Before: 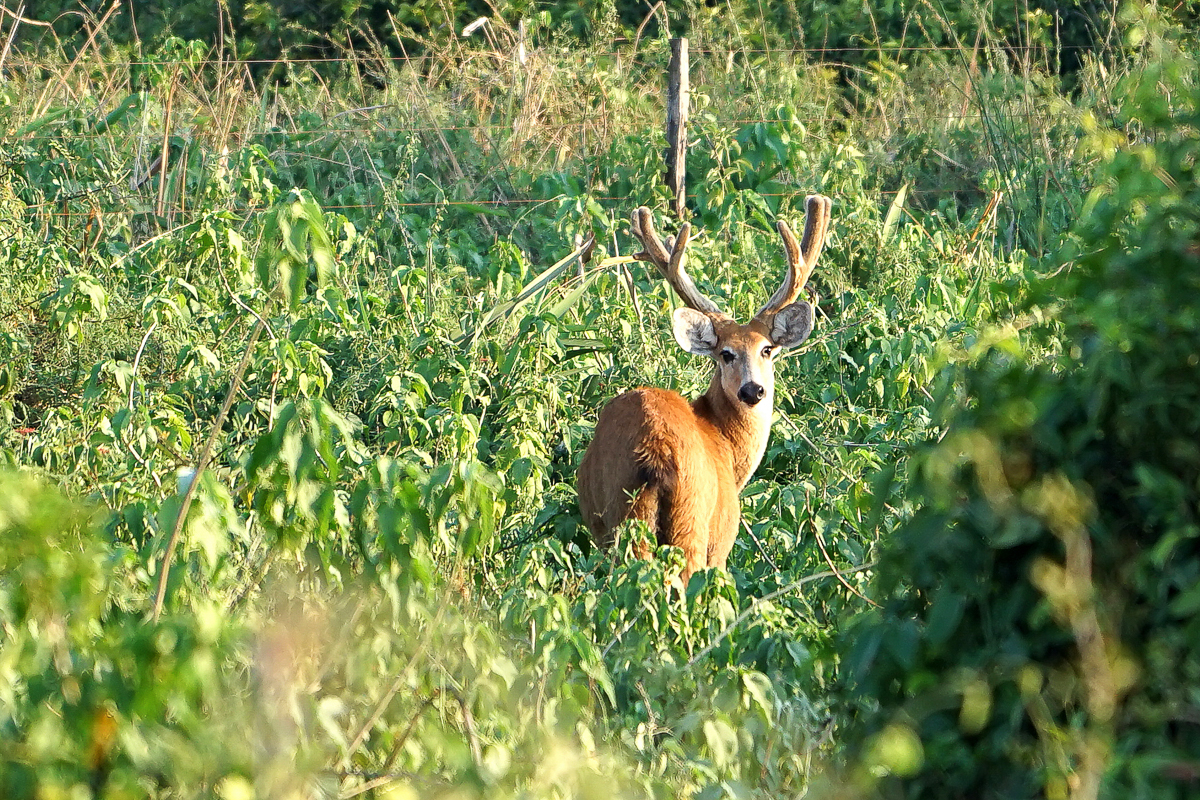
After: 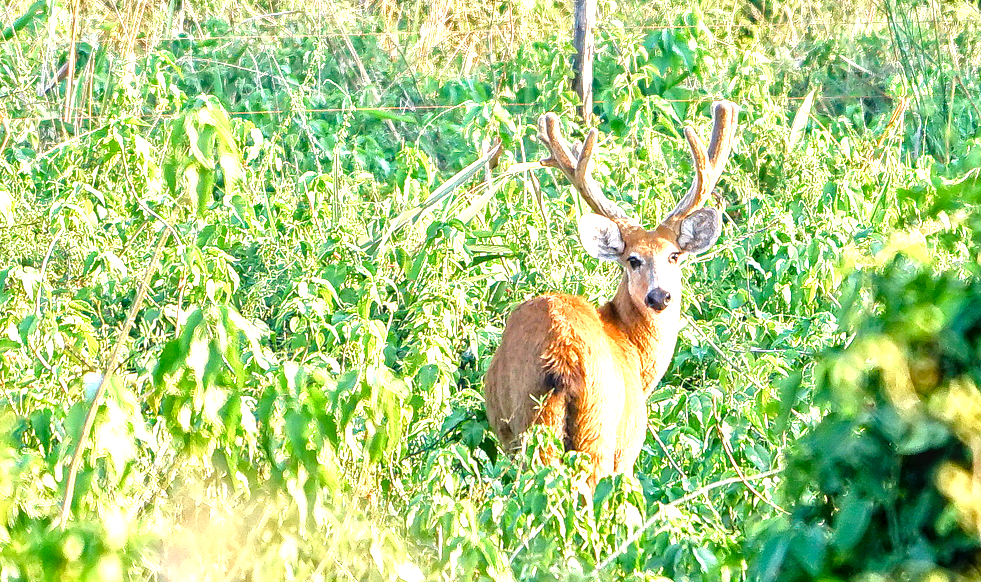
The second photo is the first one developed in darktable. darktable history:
tone equalizer: -7 EV 0.163 EV, -6 EV 0.603 EV, -5 EV 1.12 EV, -4 EV 1.3 EV, -3 EV 1.18 EV, -2 EV 0.6 EV, -1 EV 0.152 EV, mask exposure compensation -0.512 EV
local contrast: on, module defaults
crop: left 7.778%, top 11.789%, right 10.433%, bottom 15.4%
color balance rgb: shadows lift › chroma 2.053%, shadows lift › hue 249.75°, highlights gain › chroma 1.47%, highlights gain › hue 306.74°, perceptual saturation grading › global saturation 20%, perceptual saturation grading › highlights -49.523%, perceptual saturation grading › shadows 25.73%, perceptual brilliance grading › global brilliance 29.361%, global vibrance 18.3%
